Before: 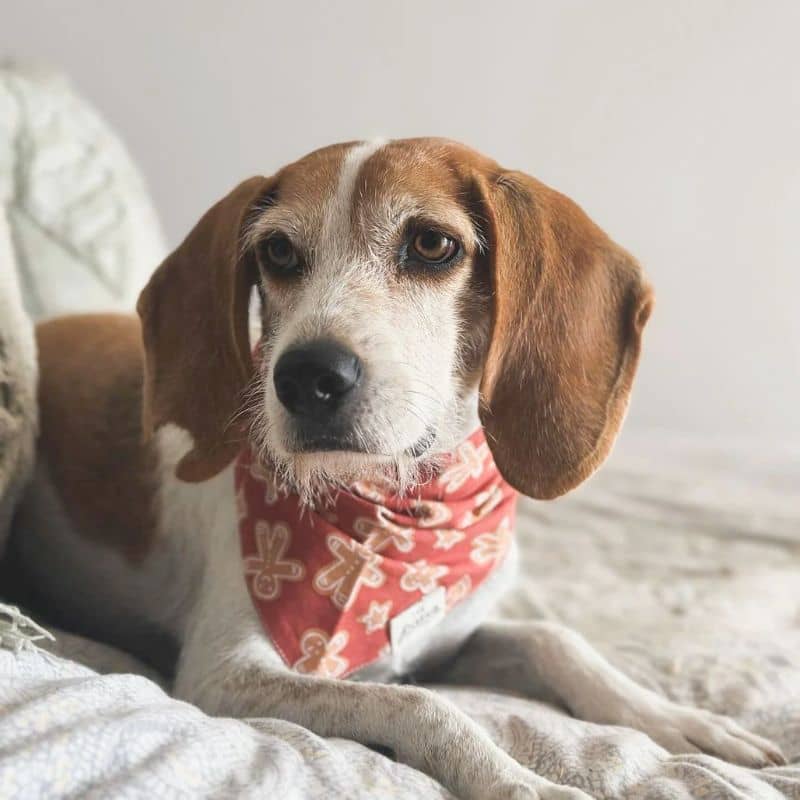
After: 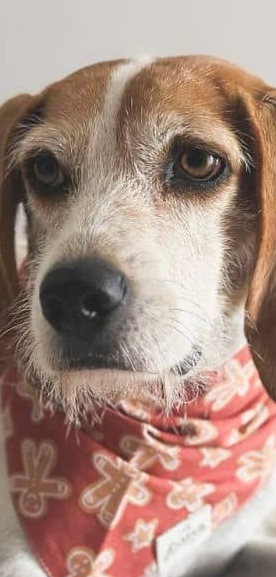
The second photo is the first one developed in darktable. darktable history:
crop and rotate: left 29.452%, top 10.338%, right 35.961%, bottom 17.508%
